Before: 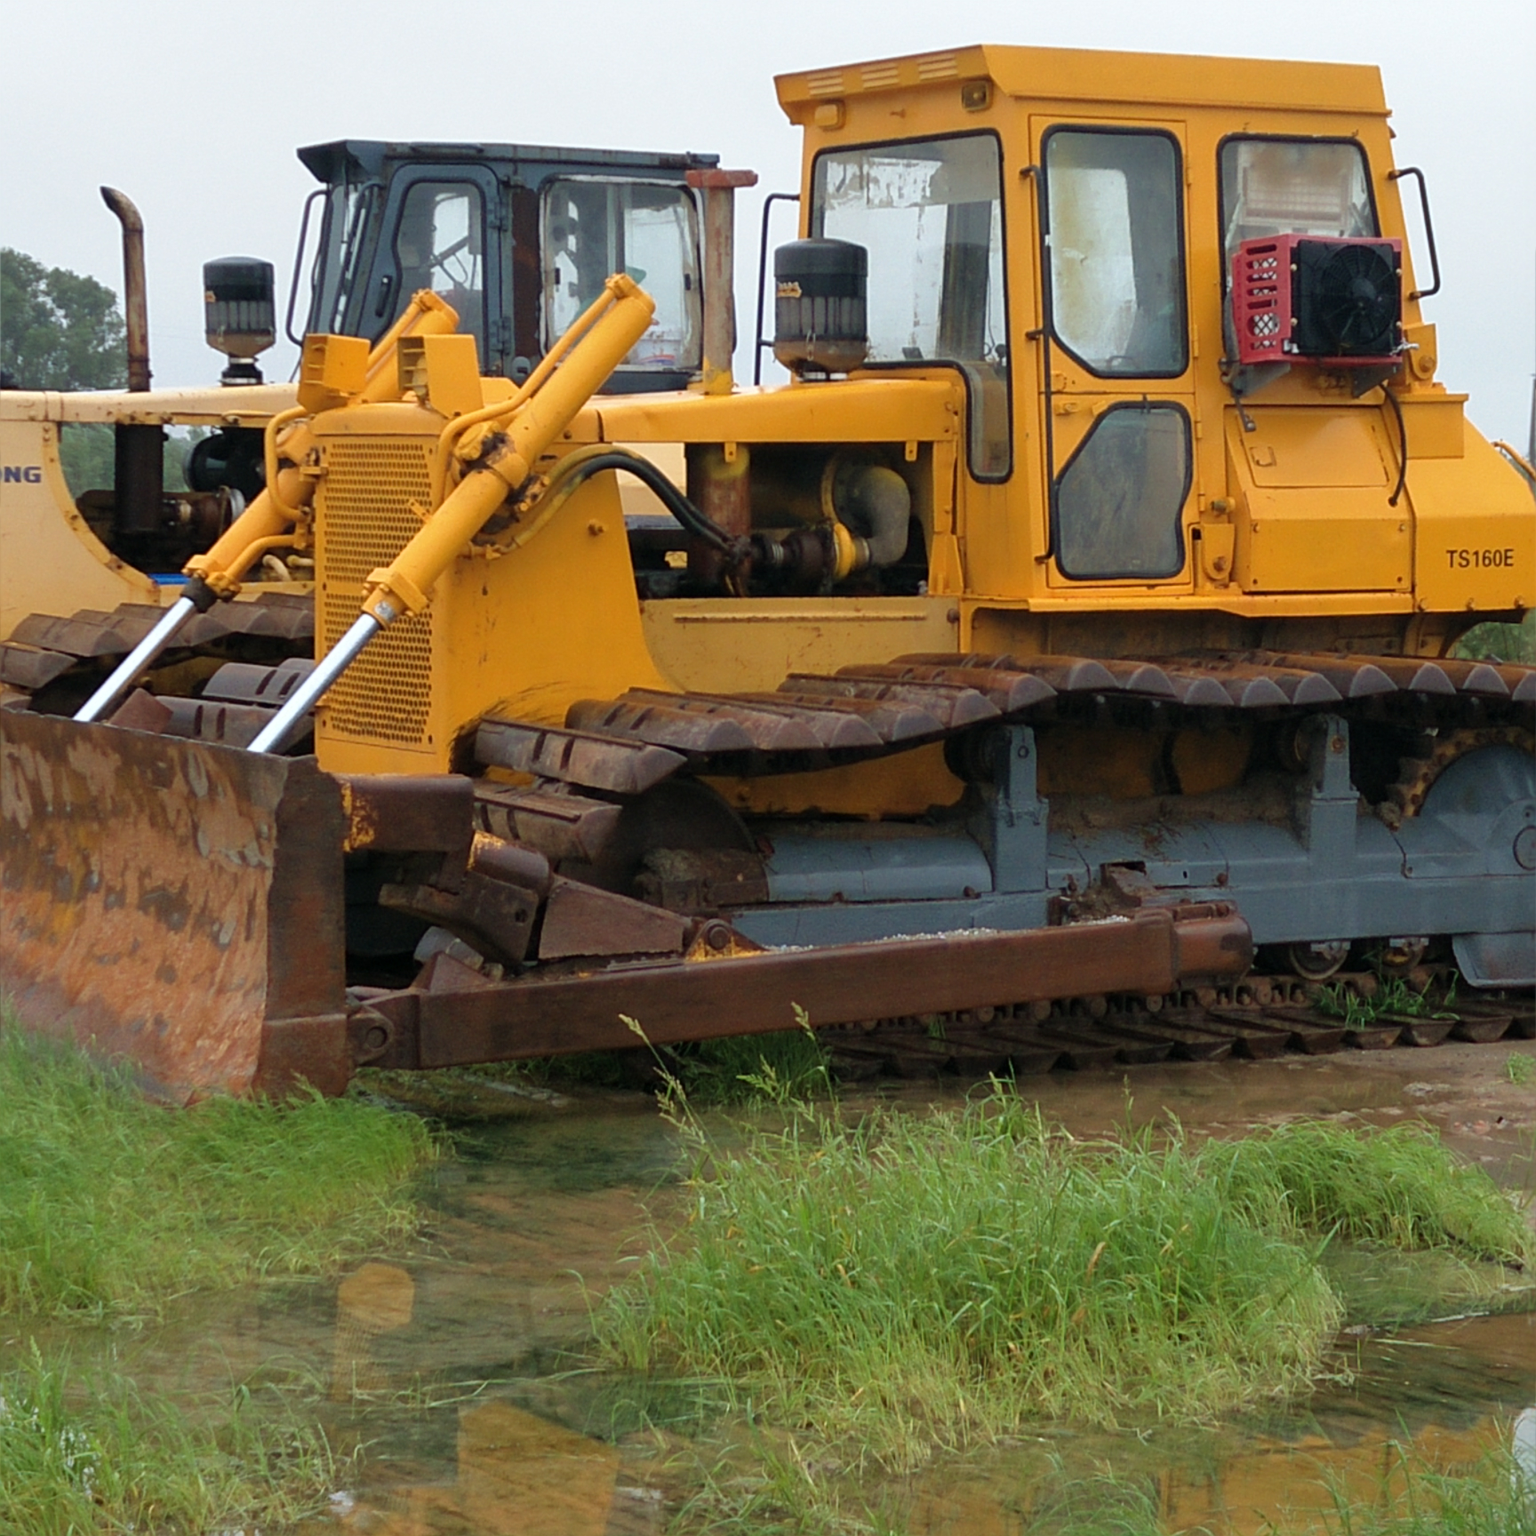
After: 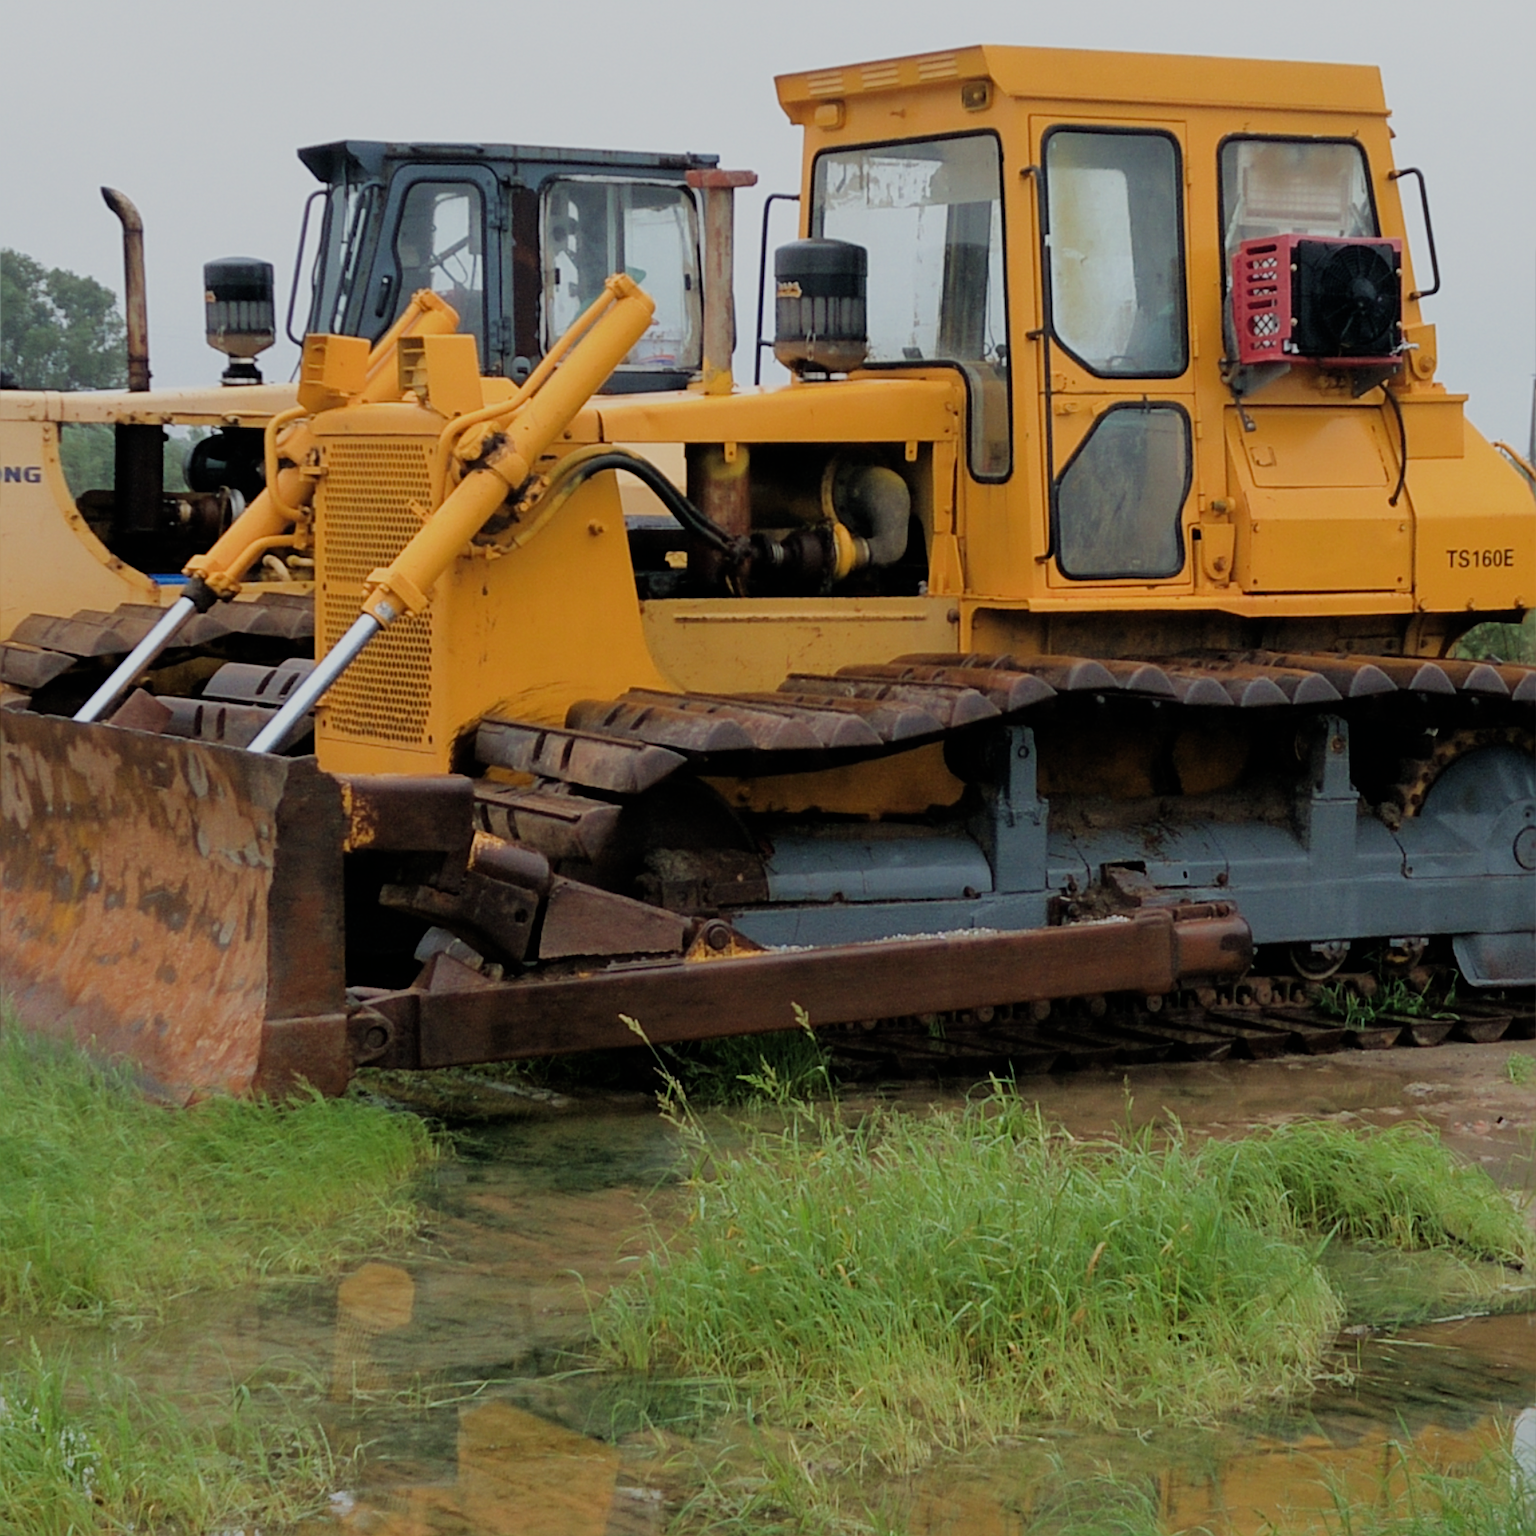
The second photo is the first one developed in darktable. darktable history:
filmic rgb: black relative exposure -6.88 EV, white relative exposure 5.91 EV, hardness 2.71
